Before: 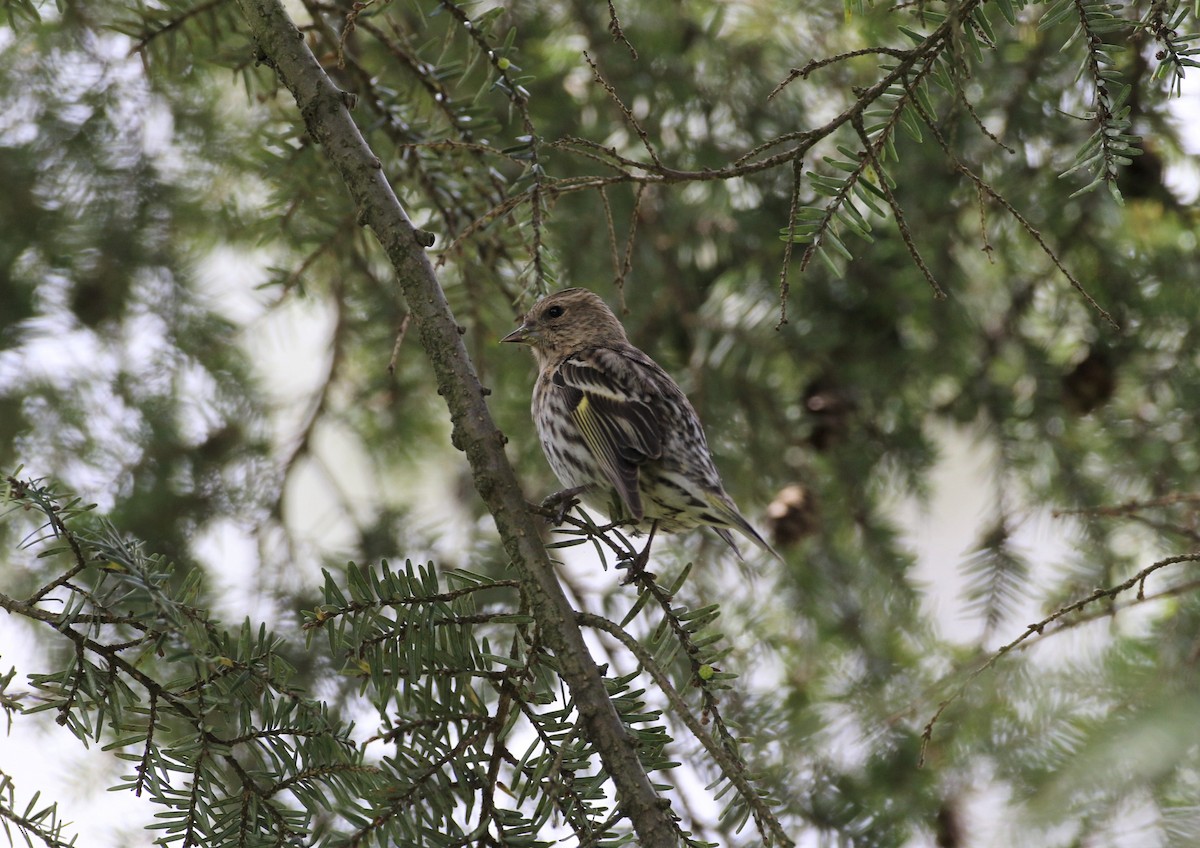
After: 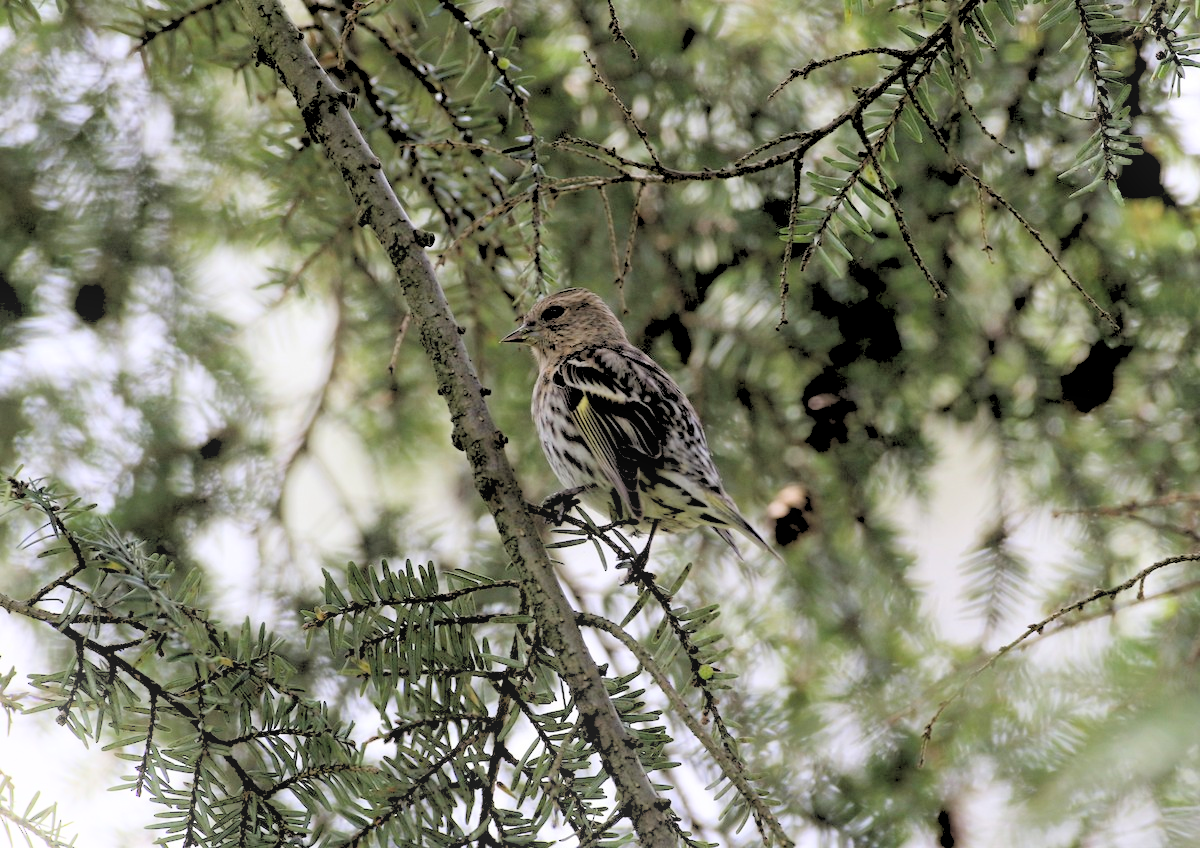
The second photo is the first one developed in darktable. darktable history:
rgb levels: levels [[0.027, 0.429, 0.996], [0, 0.5, 1], [0, 0.5, 1]]
bloom: size 15%, threshold 97%, strength 7%
